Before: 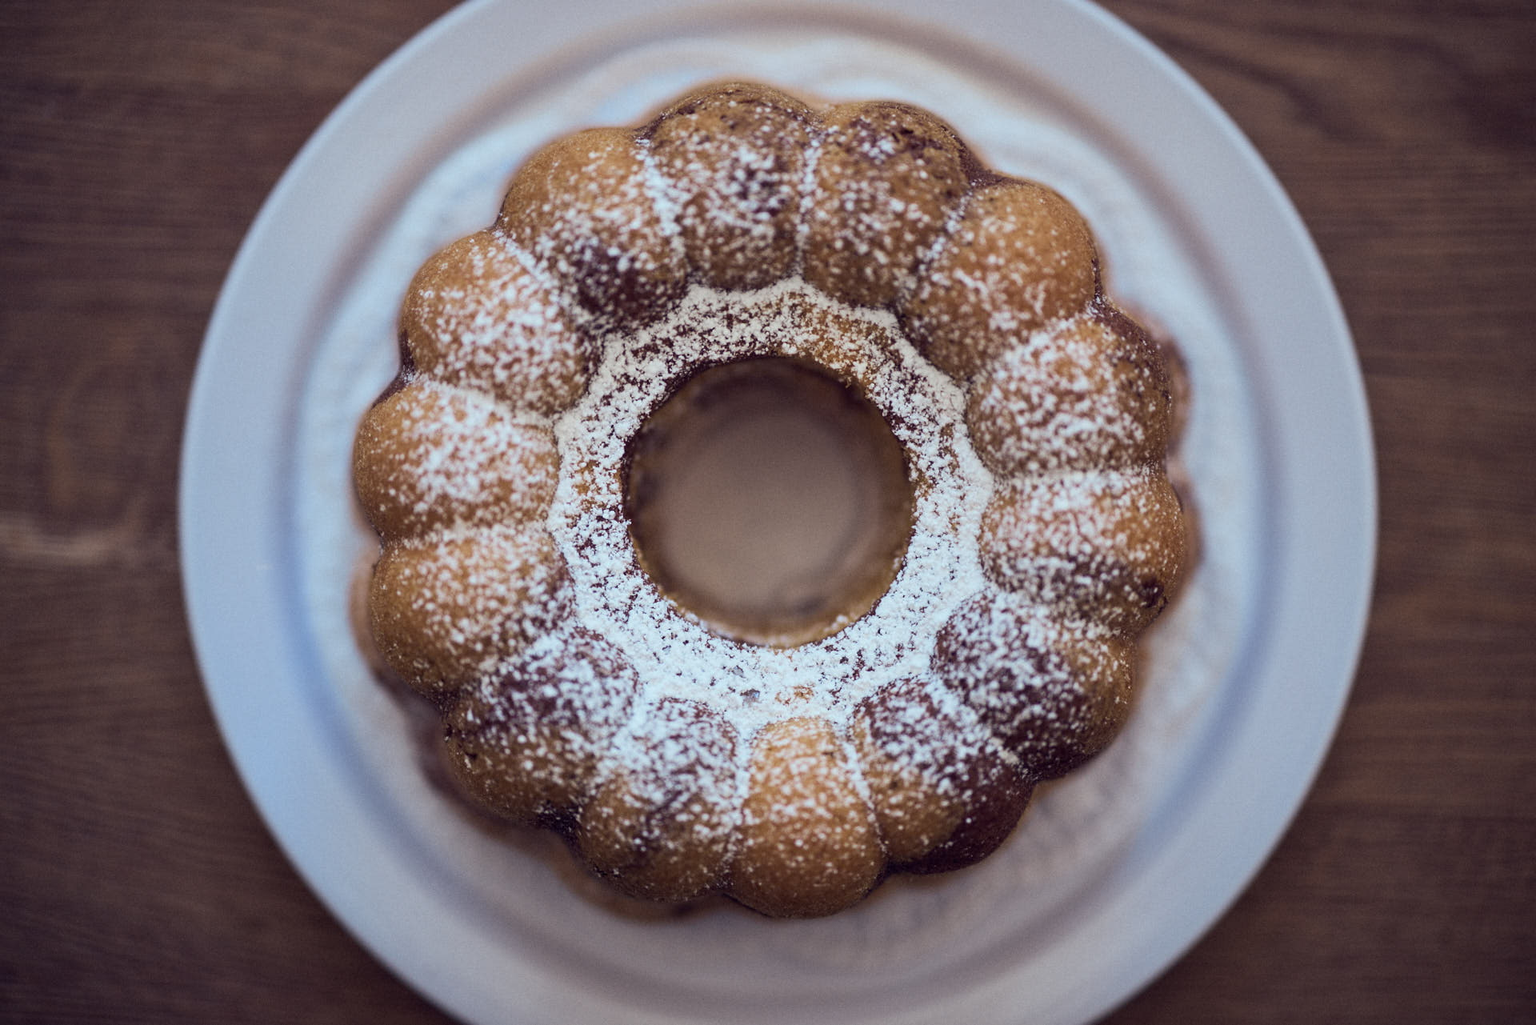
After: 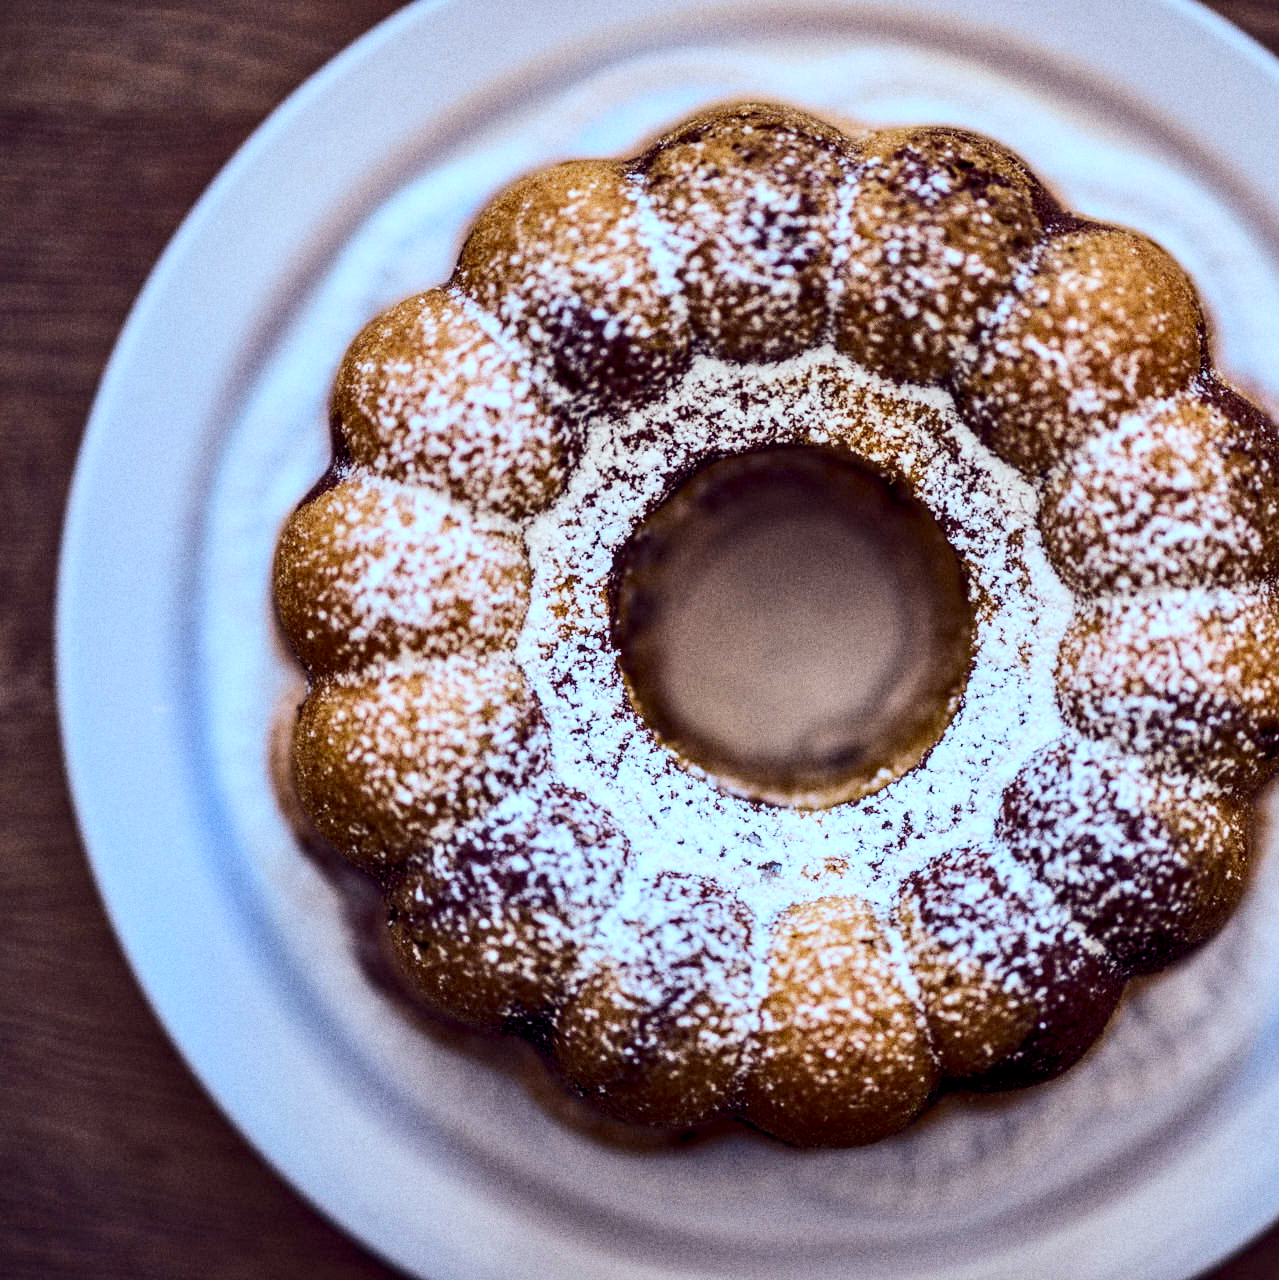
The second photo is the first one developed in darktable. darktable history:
contrast brightness saturation: contrast 0.28
color balance rgb: perceptual saturation grading › global saturation 25%, perceptual brilliance grading › mid-tones 10%, perceptual brilliance grading › shadows 15%, global vibrance 20%
contrast equalizer: octaves 7, y [[0.6 ×6], [0.55 ×6], [0 ×6], [0 ×6], [0 ×6]], mix 0.53
crop and rotate: left 8.786%, right 24.548%
white balance: red 0.976, blue 1.04
grain: strength 26%
local contrast: detail 130%
